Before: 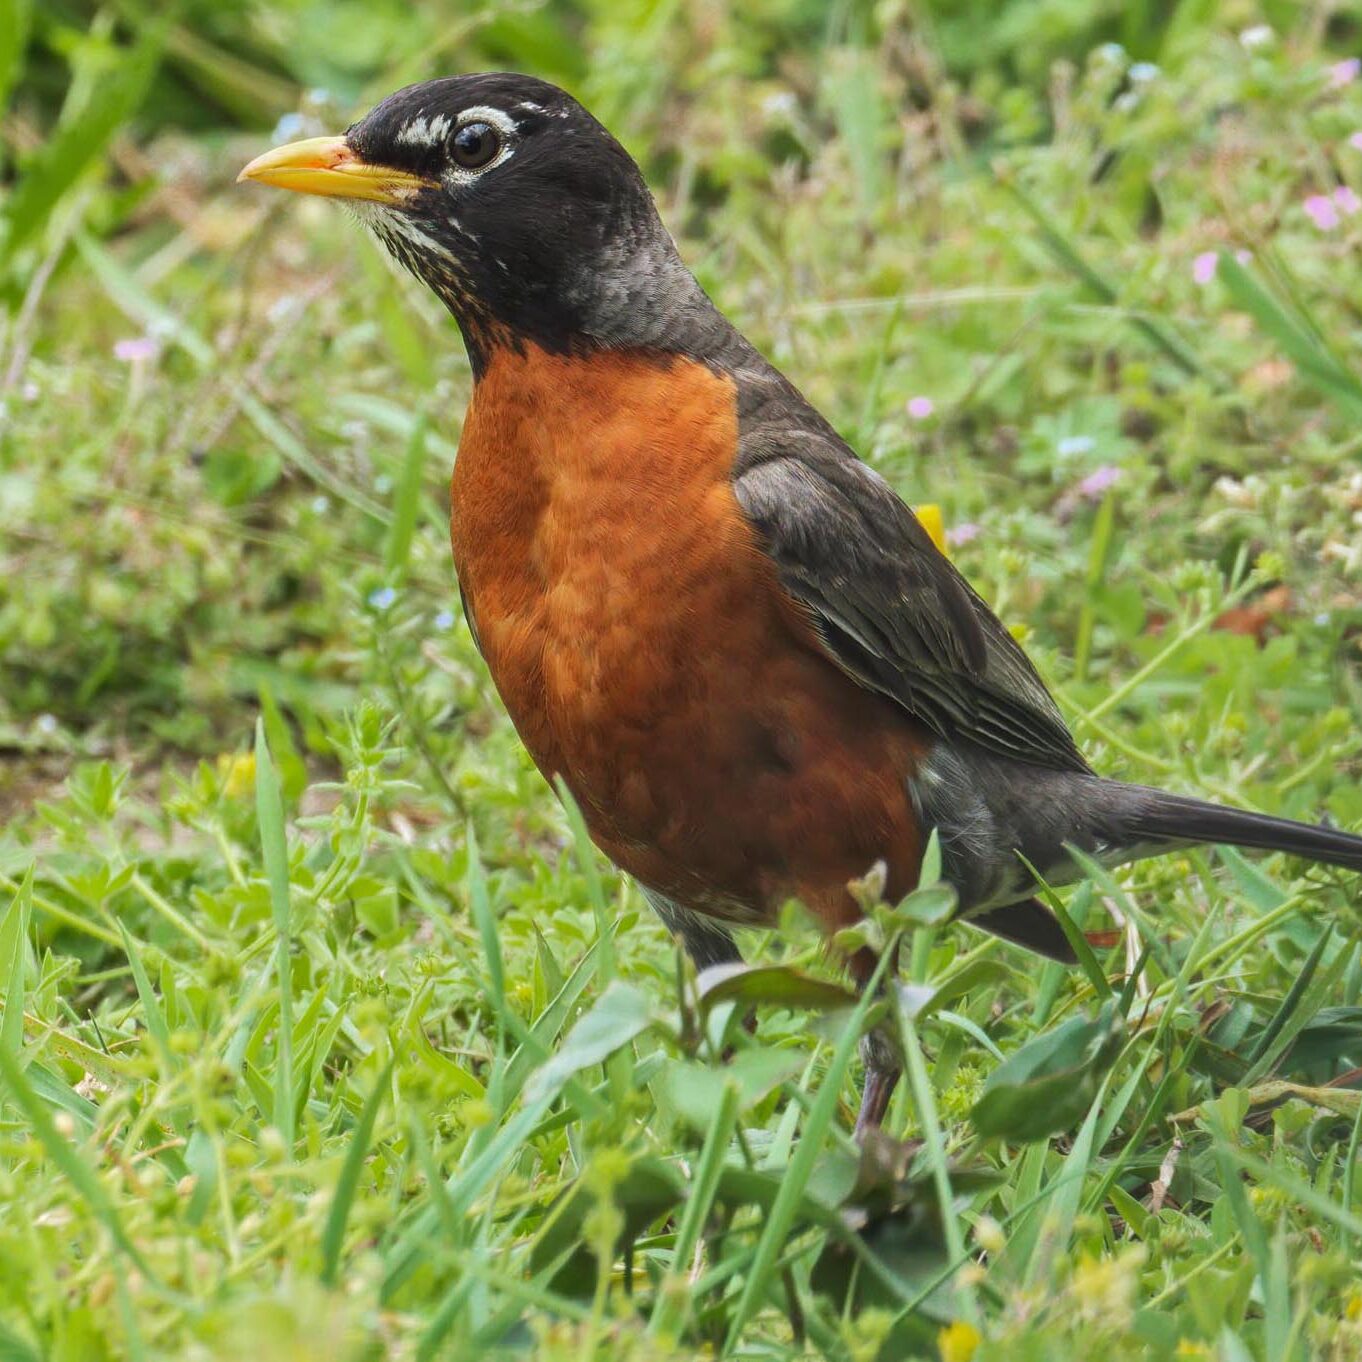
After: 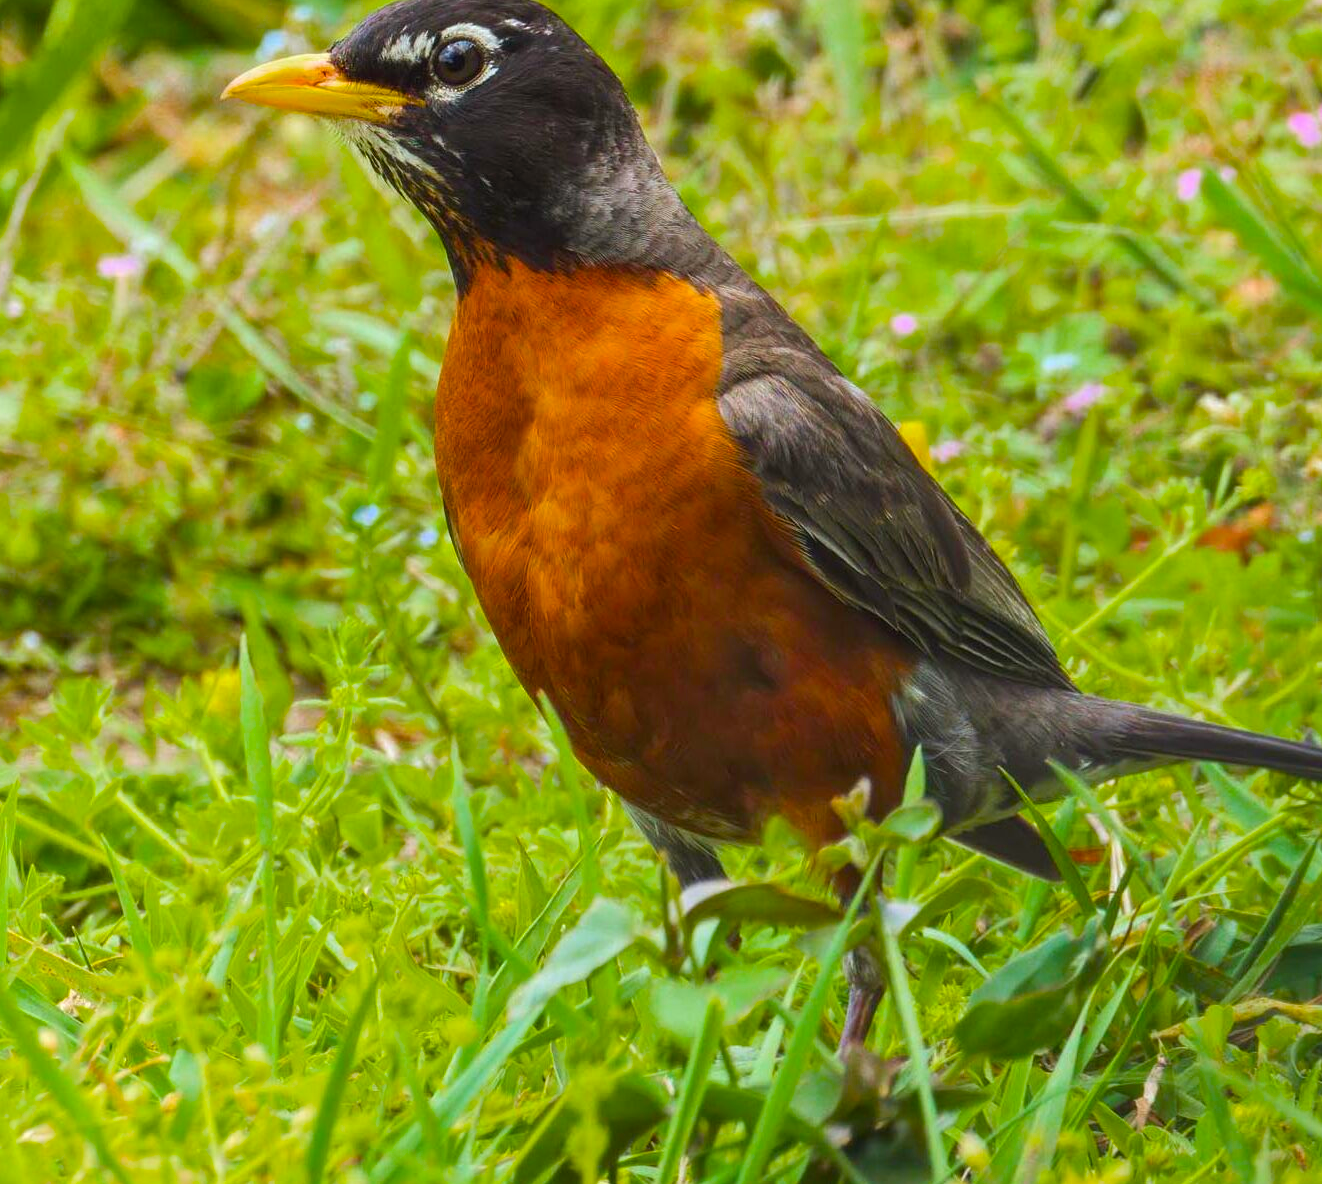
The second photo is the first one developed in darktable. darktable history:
color balance rgb: power › chroma 0.277%, power › hue 25.37°, perceptual saturation grading › global saturation 31.295%, global vibrance 39.854%
crop: left 1.22%, top 6.165%, right 1.715%, bottom 6.857%
